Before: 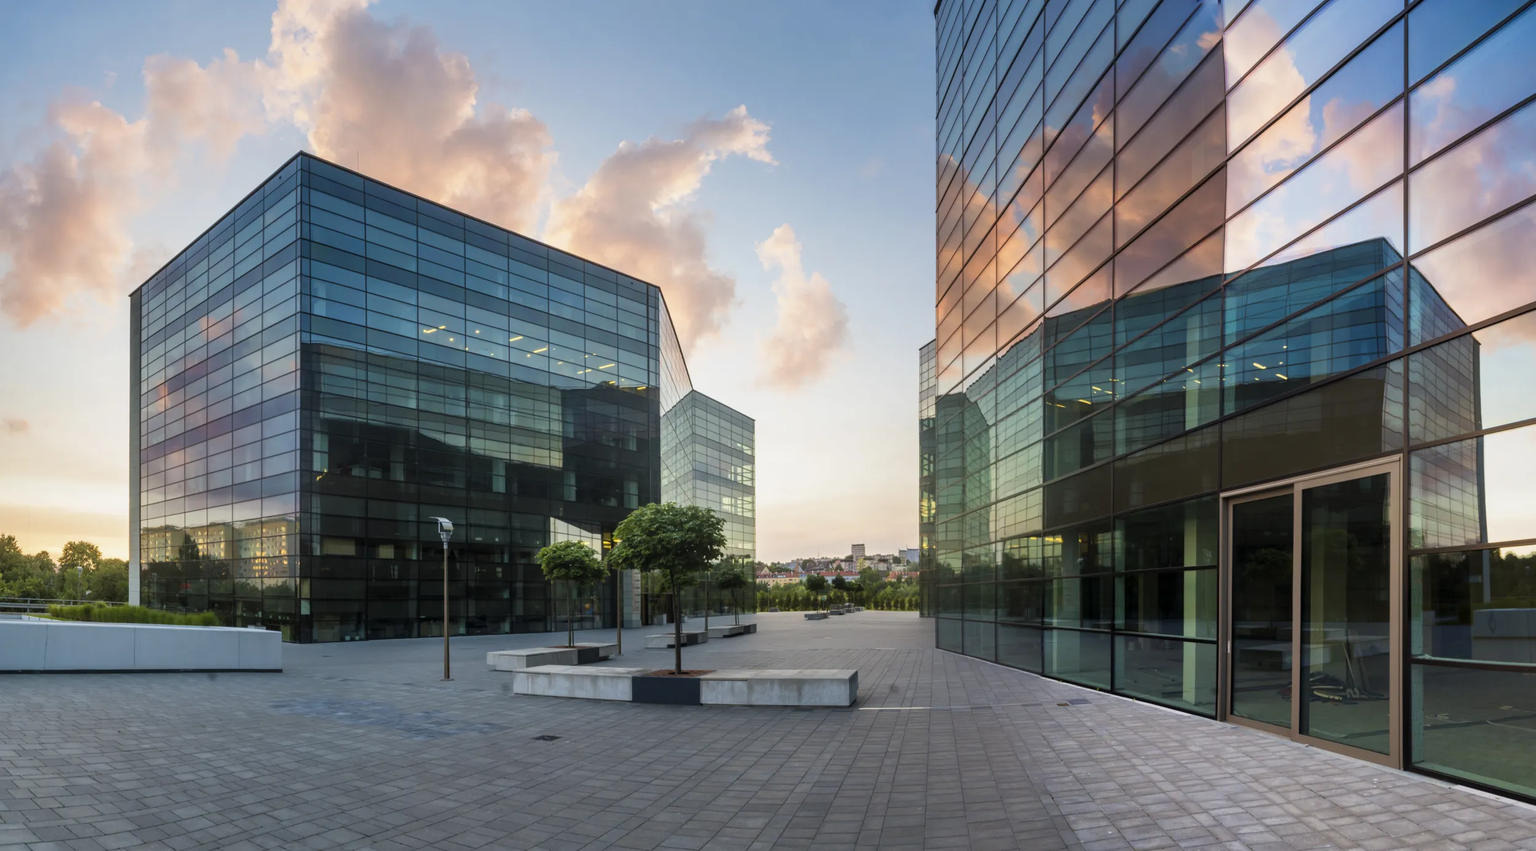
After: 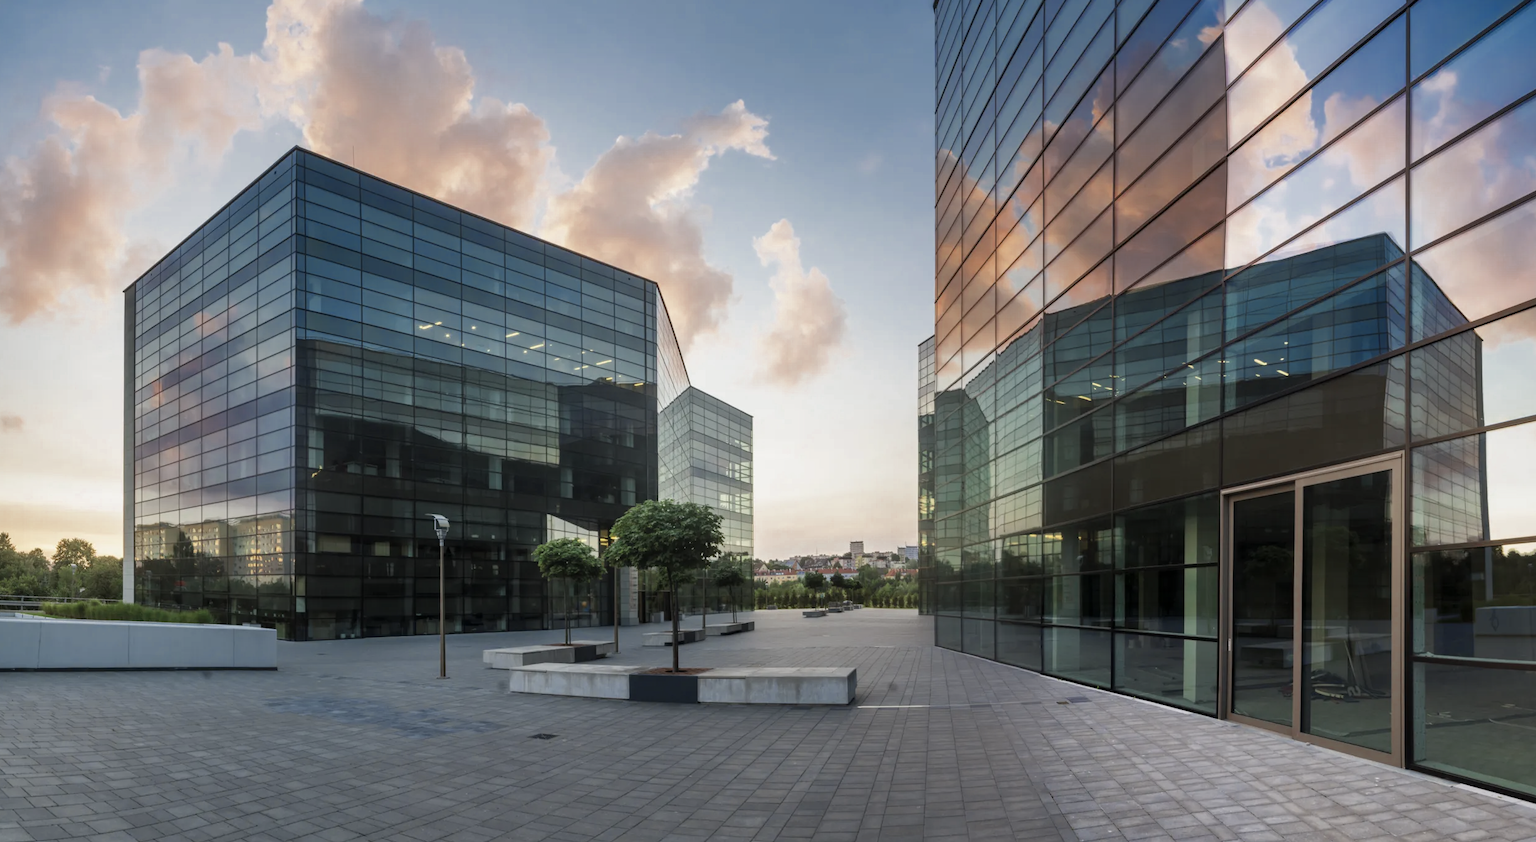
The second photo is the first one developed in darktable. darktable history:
crop: left 0.446%, top 0.744%, right 0.153%, bottom 0.83%
color zones: curves: ch0 [(0, 0.5) (0.125, 0.4) (0.25, 0.5) (0.375, 0.4) (0.5, 0.4) (0.625, 0.35) (0.75, 0.35) (0.875, 0.5)]; ch1 [(0, 0.35) (0.125, 0.45) (0.25, 0.35) (0.375, 0.35) (0.5, 0.35) (0.625, 0.35) (0.75, 0.45) (0.875, 0.35)]; ch2 [(0, 0.6) (0.125, 0.5) (0.25, 0.5) (0.375, 0.6) (0.5, 0.6) (0.625, 0.5) (0.75, 0.5) (0.875, 0.5)]
